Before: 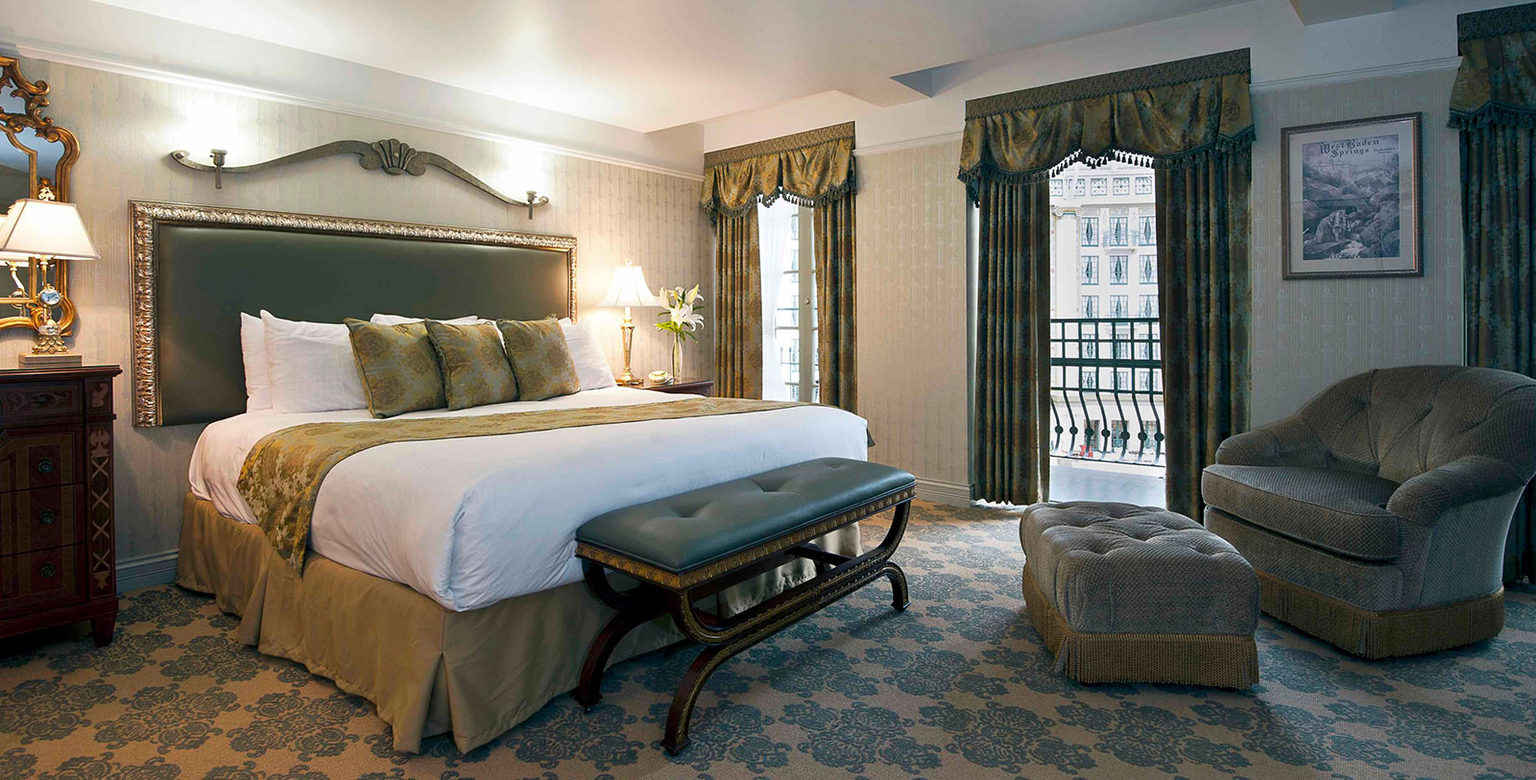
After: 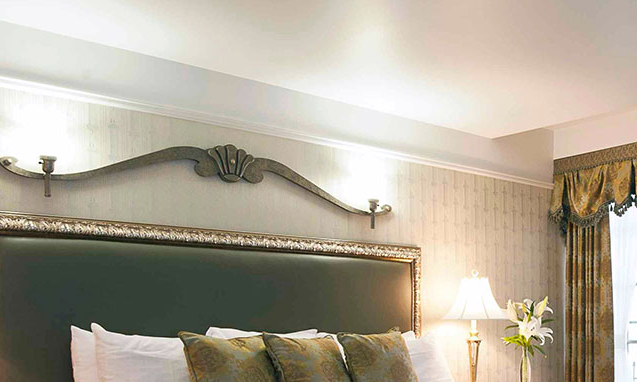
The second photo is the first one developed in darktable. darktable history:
crop and rotate: left 11.276%, top 0.056%, right 48.887%, bottom 52.839%
color correction: highlights a* 0.066, highlights b* -0.826
